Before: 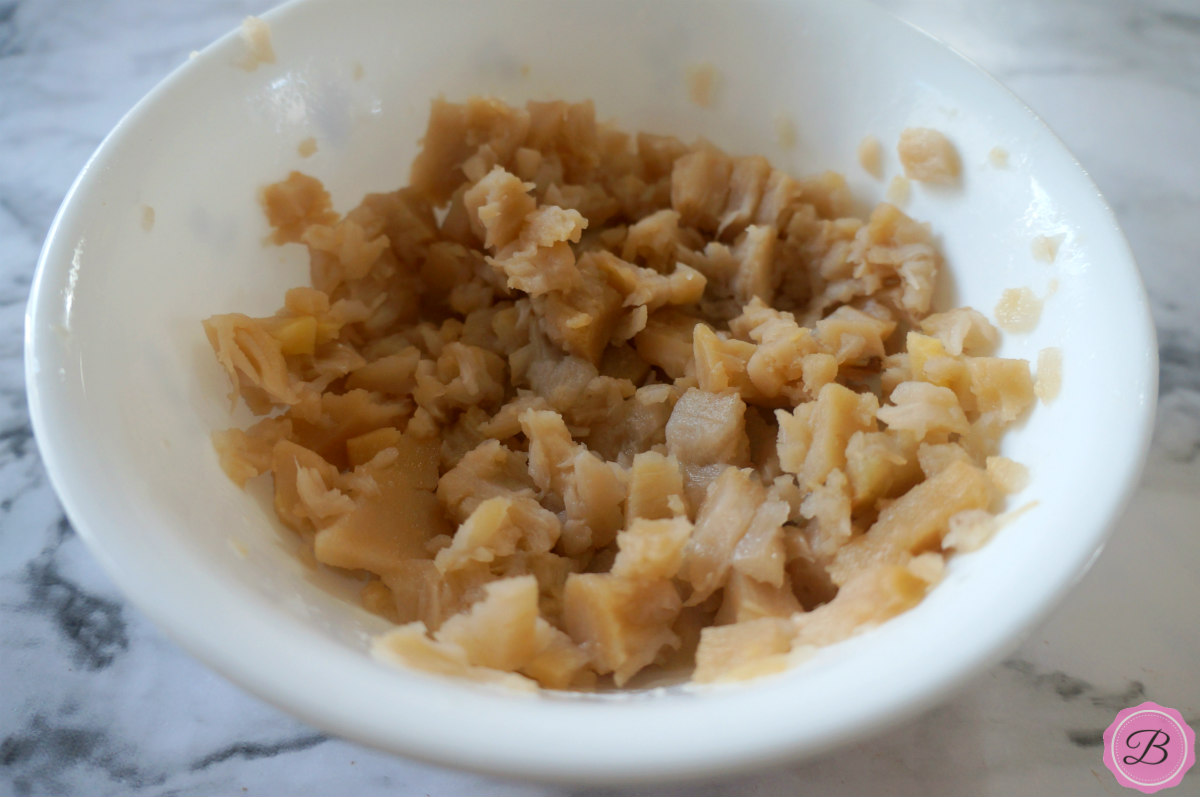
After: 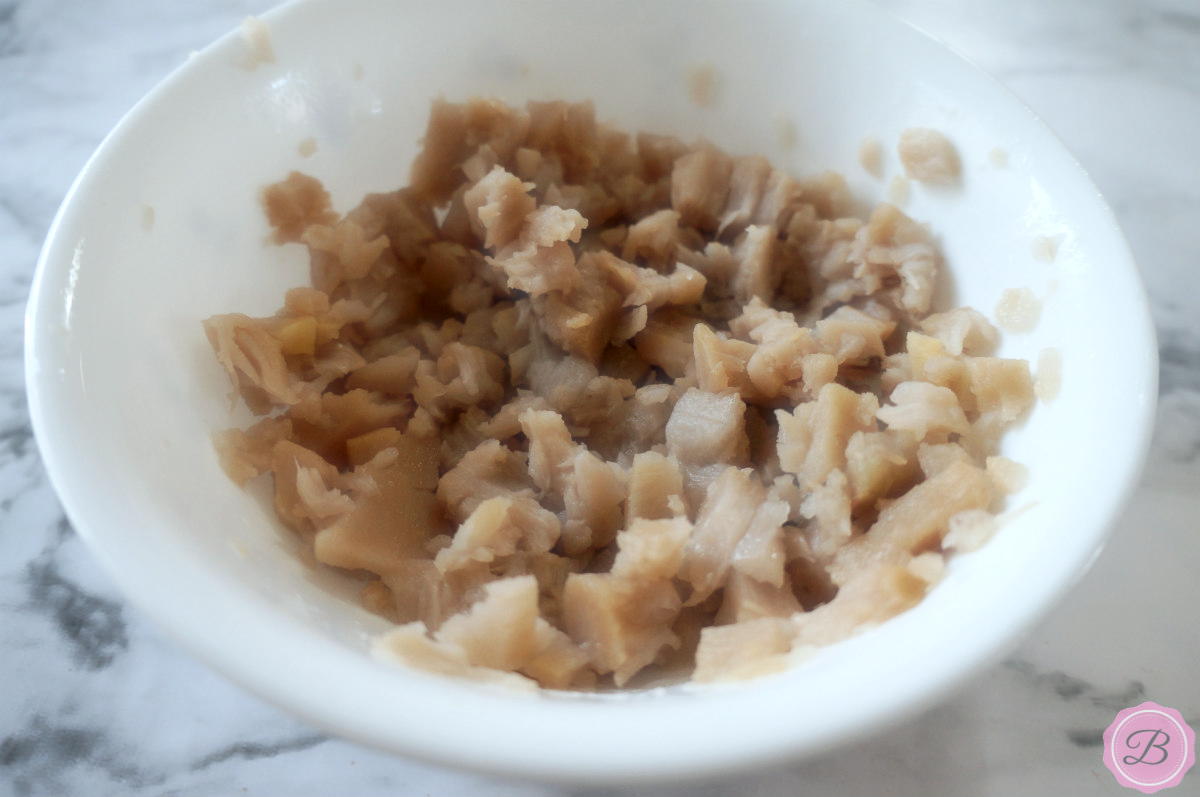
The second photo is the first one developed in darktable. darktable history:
haze removal: strength -0.9, distance 0.225, compatibility mode true, adaptive false
local contrast: on, module defaults
